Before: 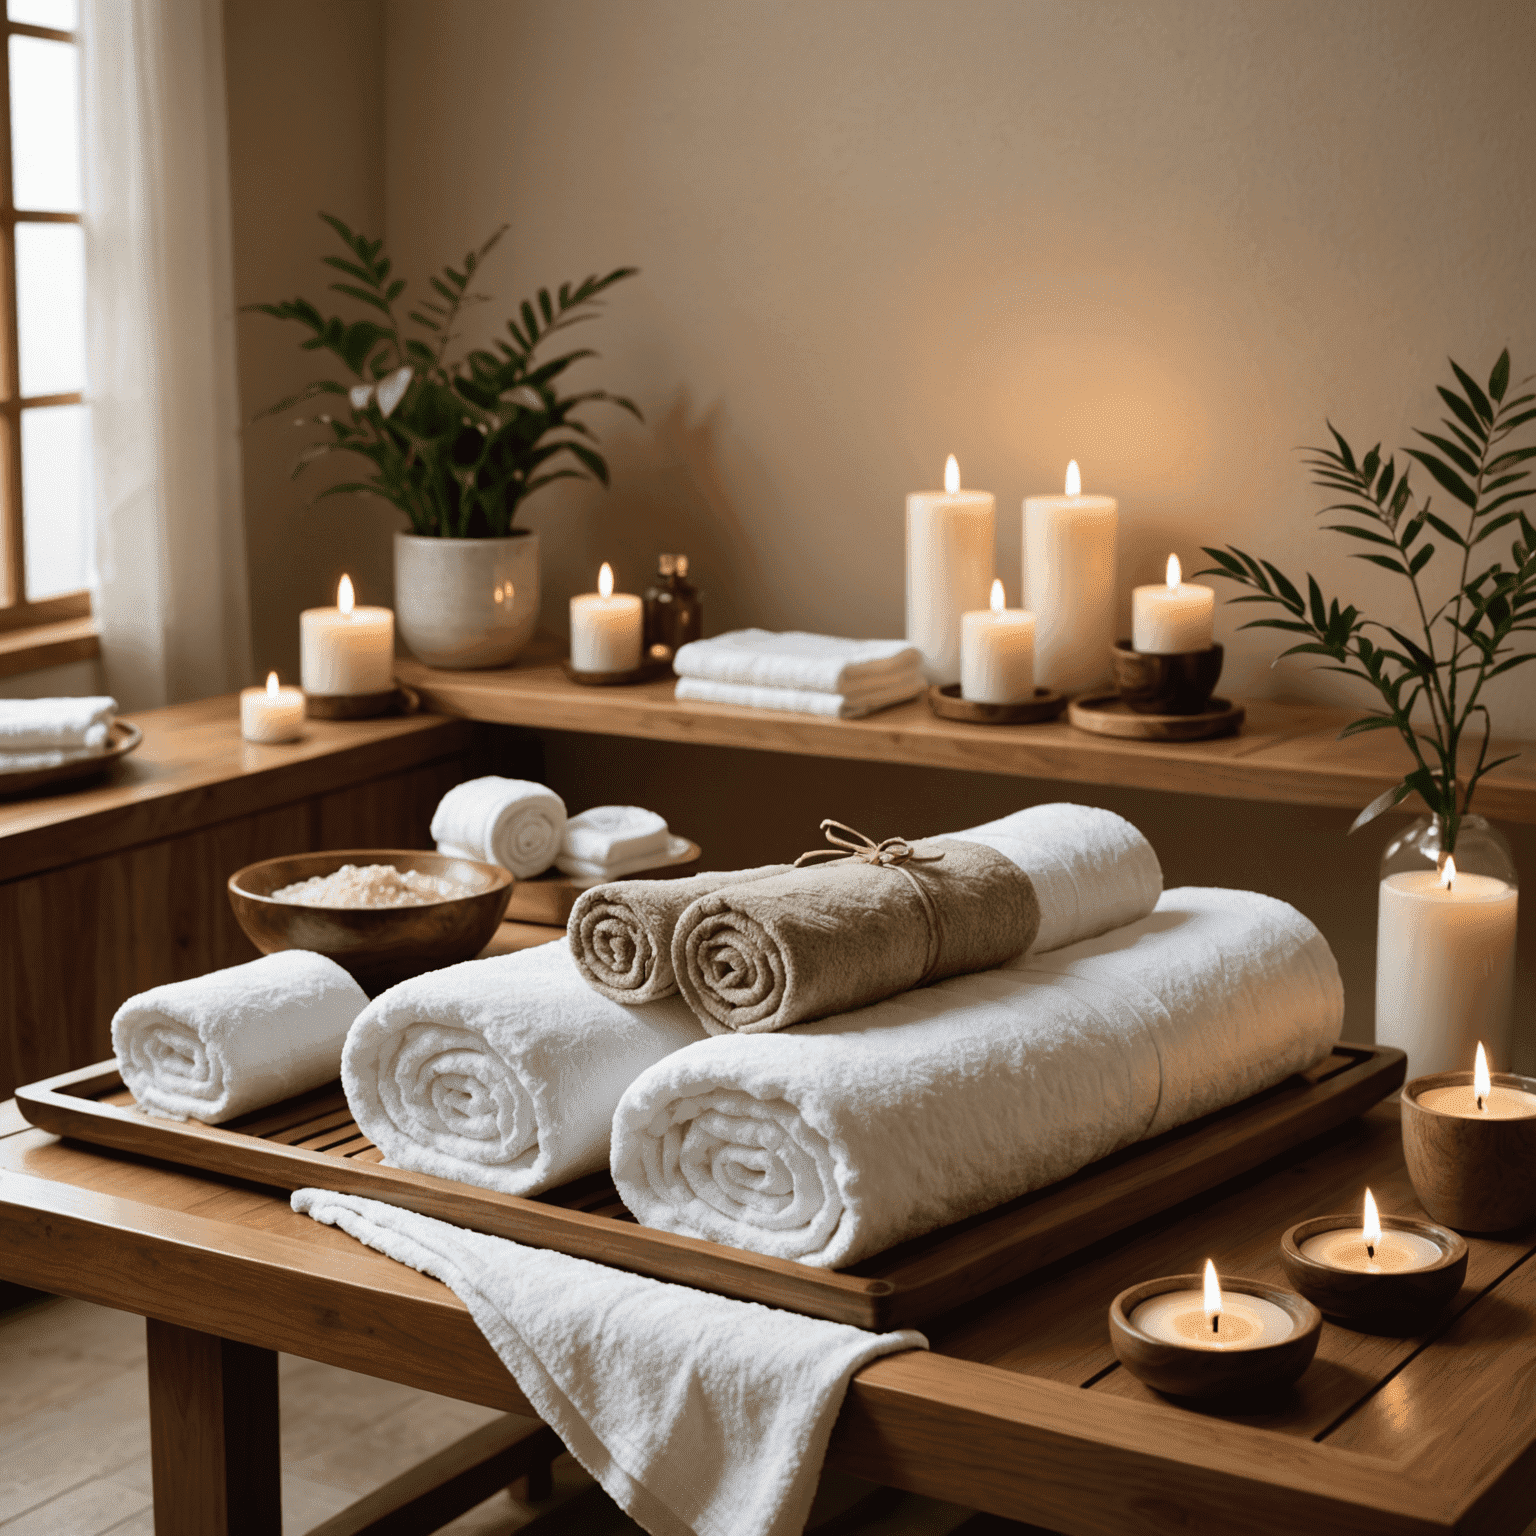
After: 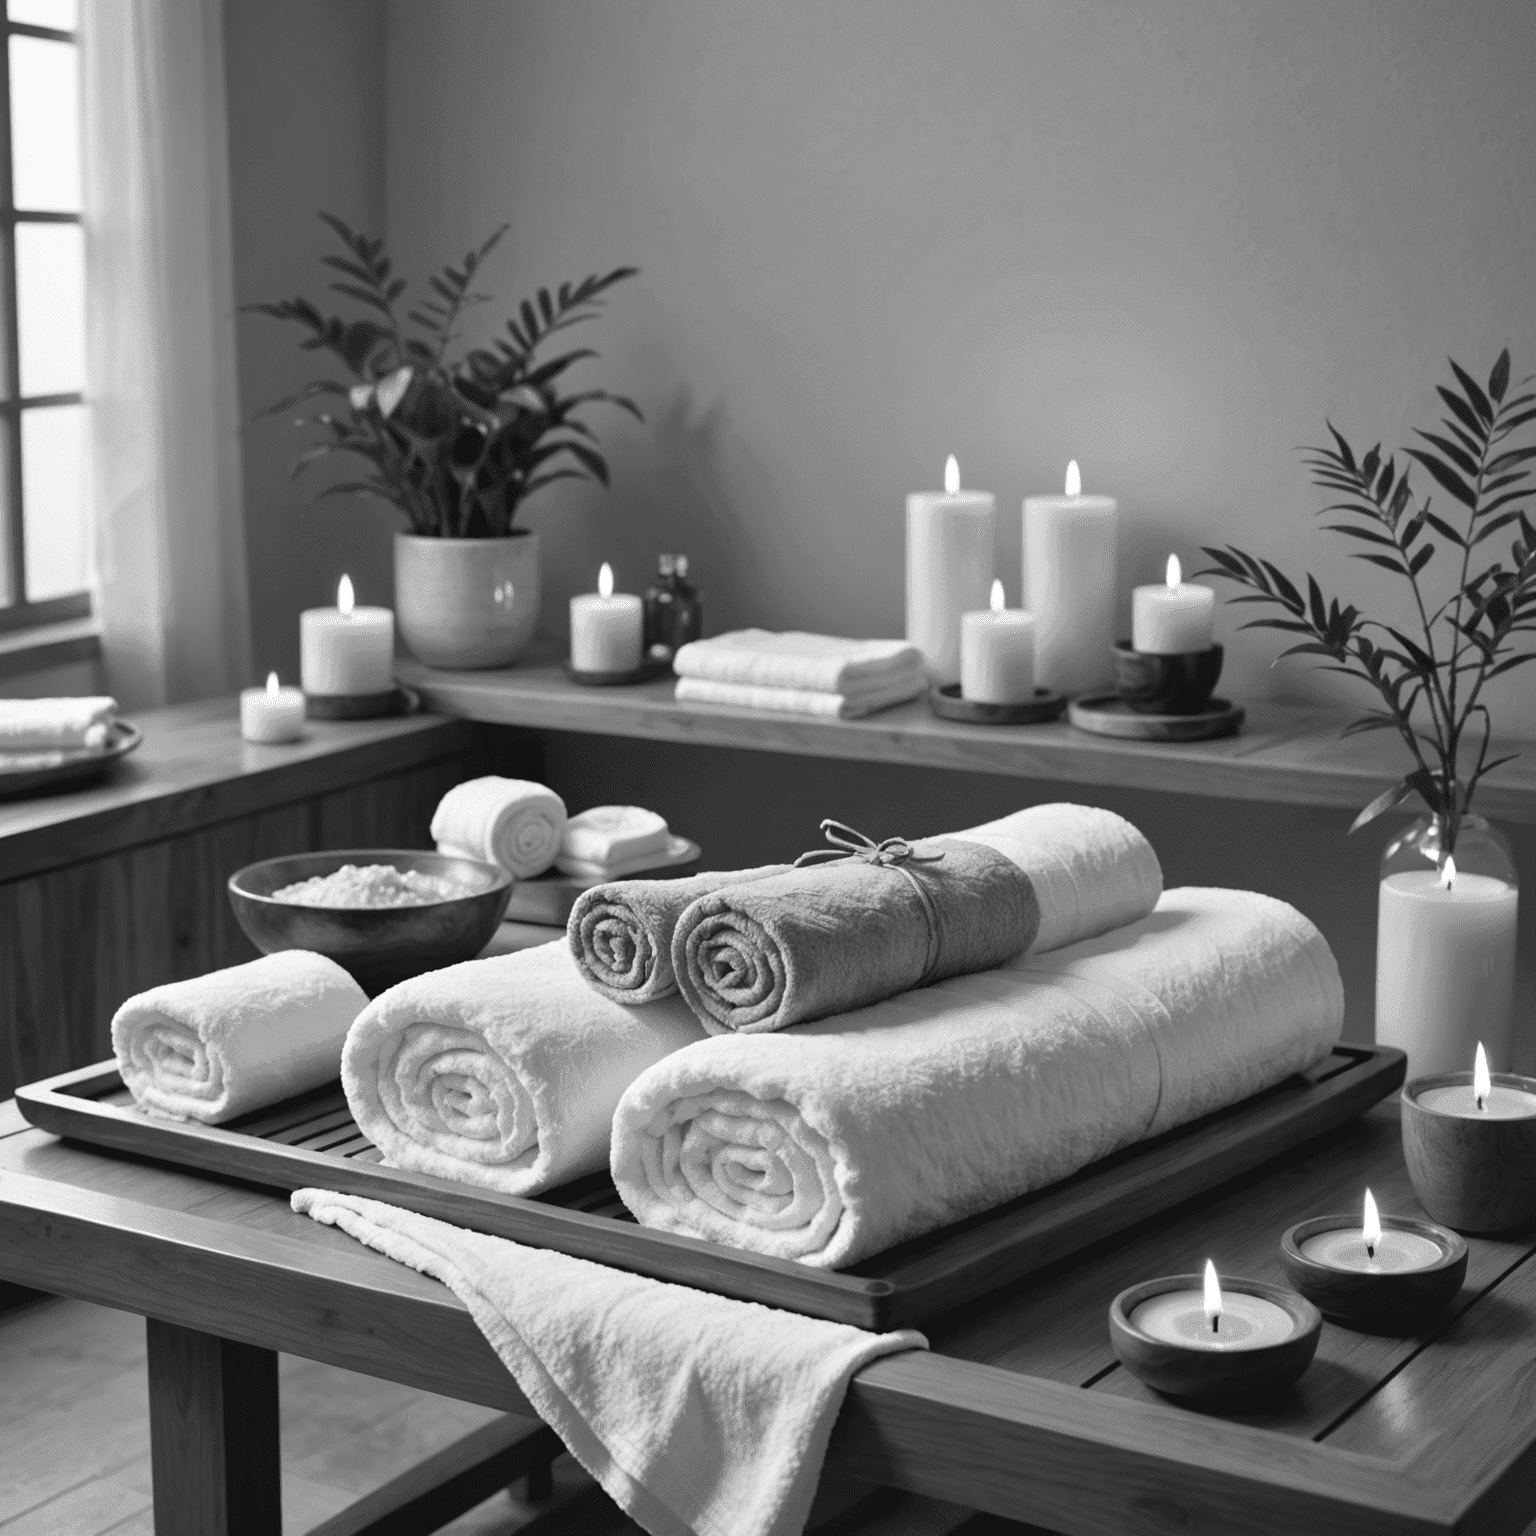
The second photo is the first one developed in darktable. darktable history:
tone equalizer: -8 EV 1 EV, -7 EV 1 EV, -6 EV 1 EV, -5 EV 1 EV, -4 EV 1 EV, -3 EV 0.75 EV, -2 EV 0.5 EV, -1 EV 0.25 EV
color zones: curves: ch0 [(0, 0.487) (0.241, 0.395) (0.434, 0.373) (0.658, 0.412) (0.838, 0.487)]; ch1 [(0, 0) (0.053, 0.053) (0.211, 0.202) (0.579, 0.259) (0.781, 0.241)]
monochrome: on, module defaults
